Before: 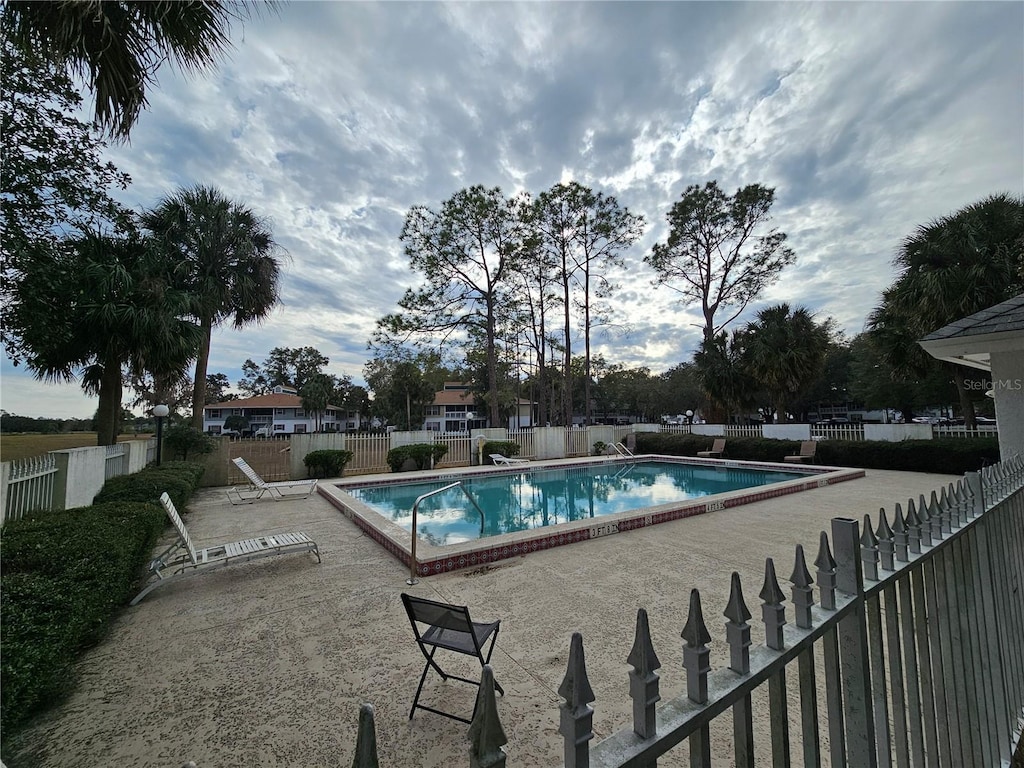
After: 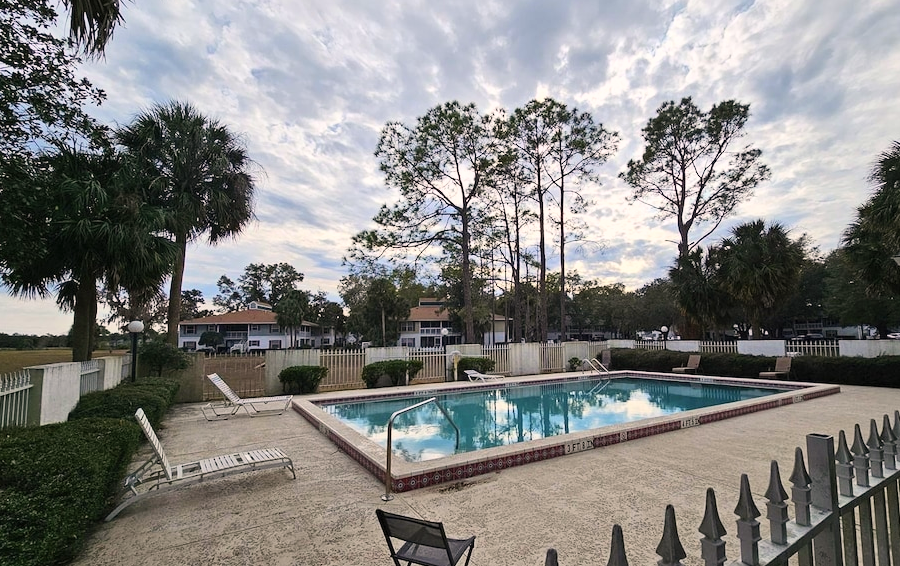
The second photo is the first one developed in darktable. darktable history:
contrast brightness saturation: contrast 0.197, brightness 0.148, saturation 0.148
color correction: highlights a* 6.02, highlights b* 4.82
crop and rotate: left 2.464%, top 11.065%, right 9.629%, bottom 15.234%
